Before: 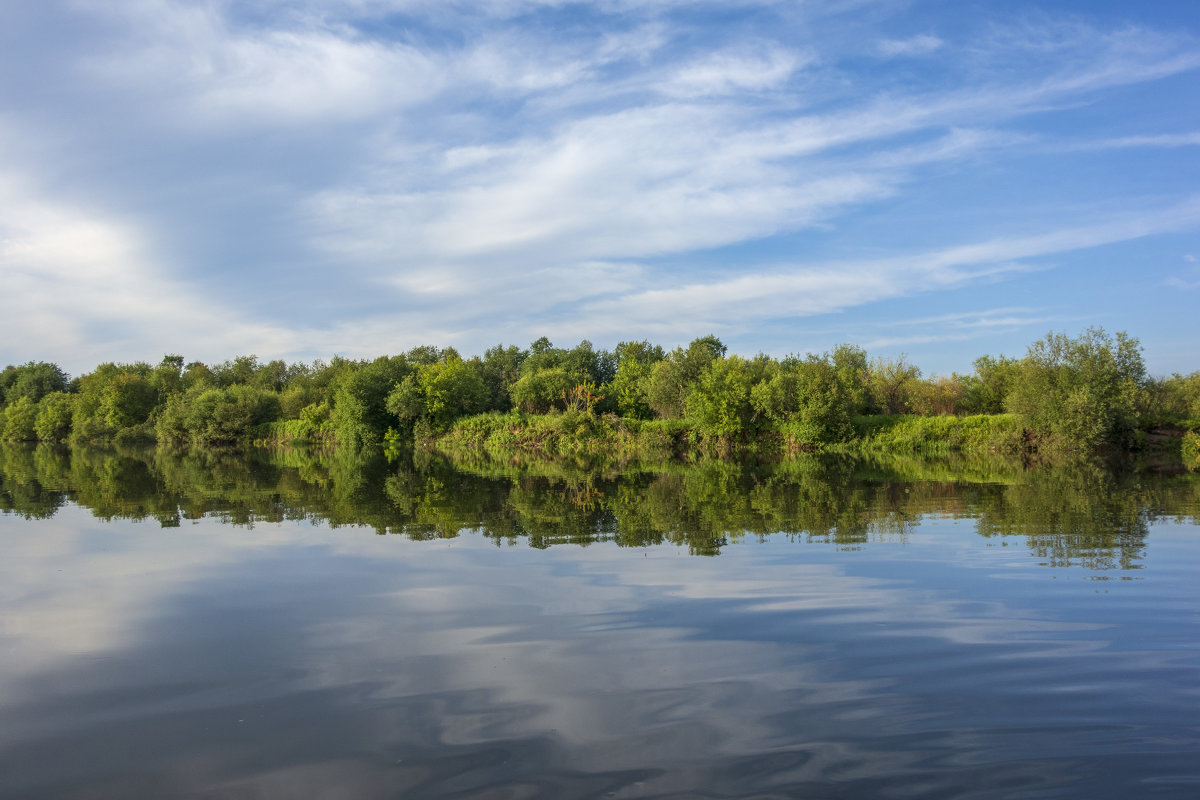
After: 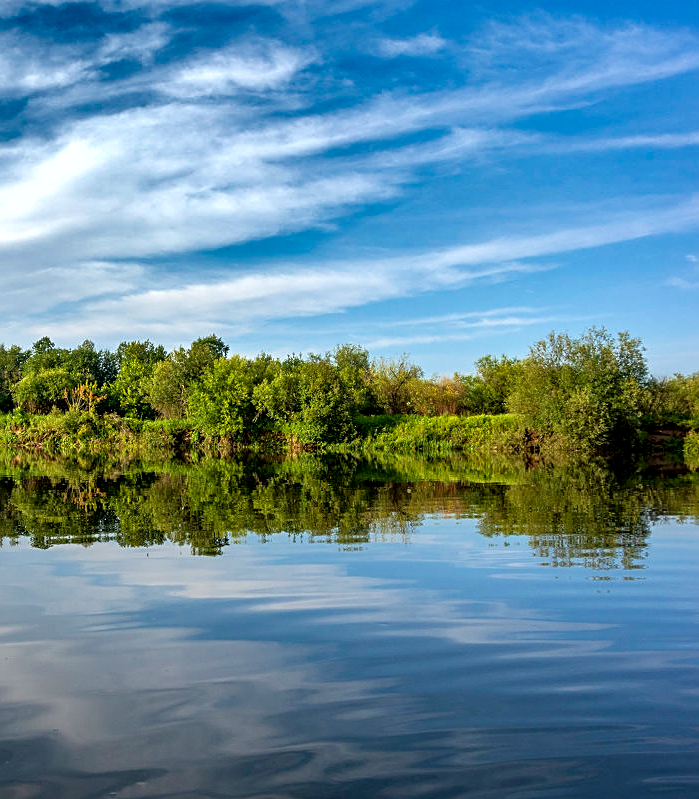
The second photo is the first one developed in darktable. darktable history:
crop: left 41.576%
exposure: black level correction 0.009, exposure 0.016 EV, compensate highlight preservation false
shadows and highlights: shadows 24.4, highlights -76.65, soften with gaussian
tone equalizer: -8 EV -0.396 EV, -7 EV -0.396 EV, -6 EV -0.311 EV, -5 EV -0.245 EV, -3 EV 0.2 EV, -2 EV 0.309 EV, -1 EV 0.389 EV, +0 EV 0.399 EV
sharpen: on, module defaults
